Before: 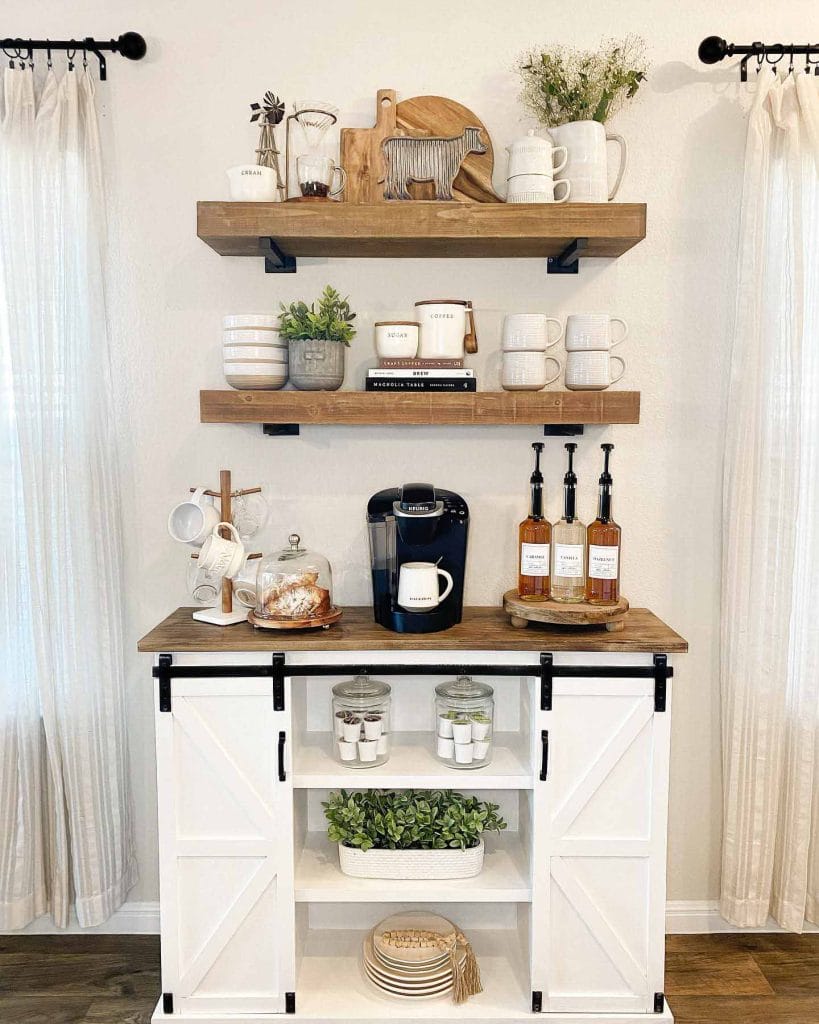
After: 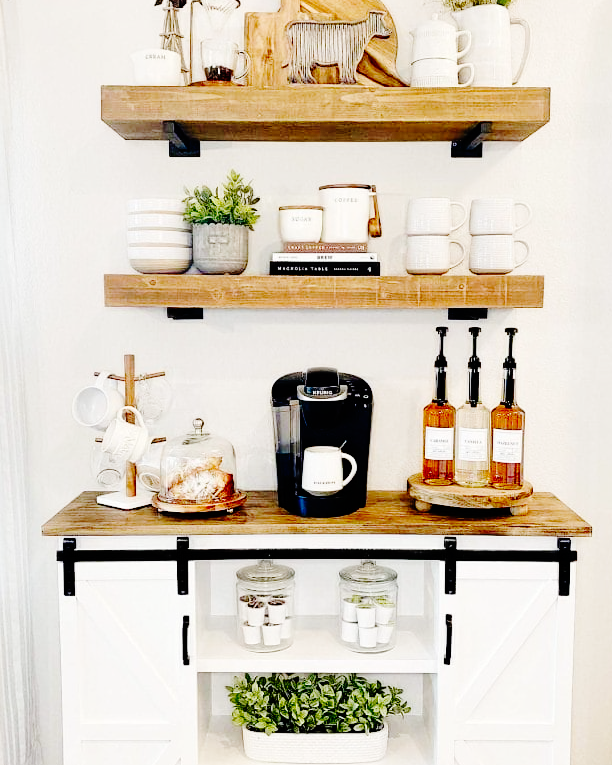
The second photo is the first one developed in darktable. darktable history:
crop and rotate: left 11.831%, top 11.346%, right 13.429%, bottom 13.899%
base curve: curves: ch0 [(0, 0) (0.036, 0.01) (0.123, 0.254) (0.258, 0.504) (0.507, 0.748) (1, 1)], preserve colors none
